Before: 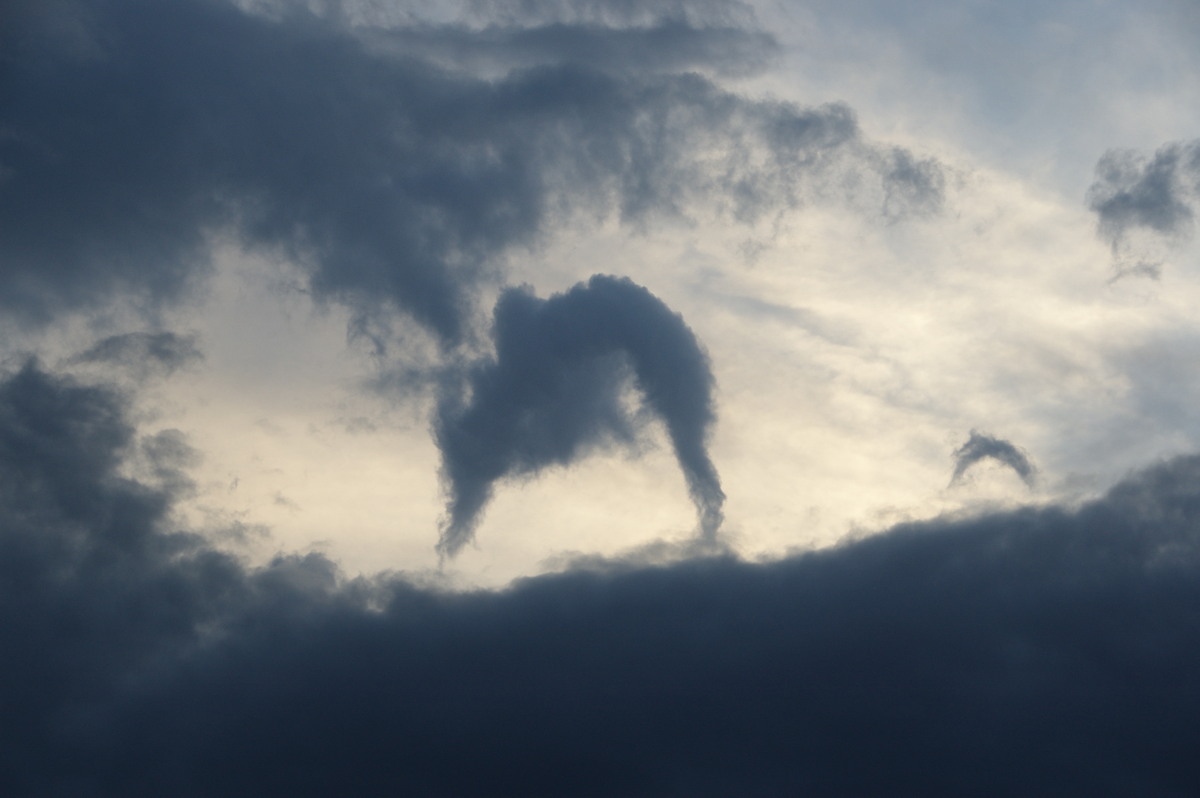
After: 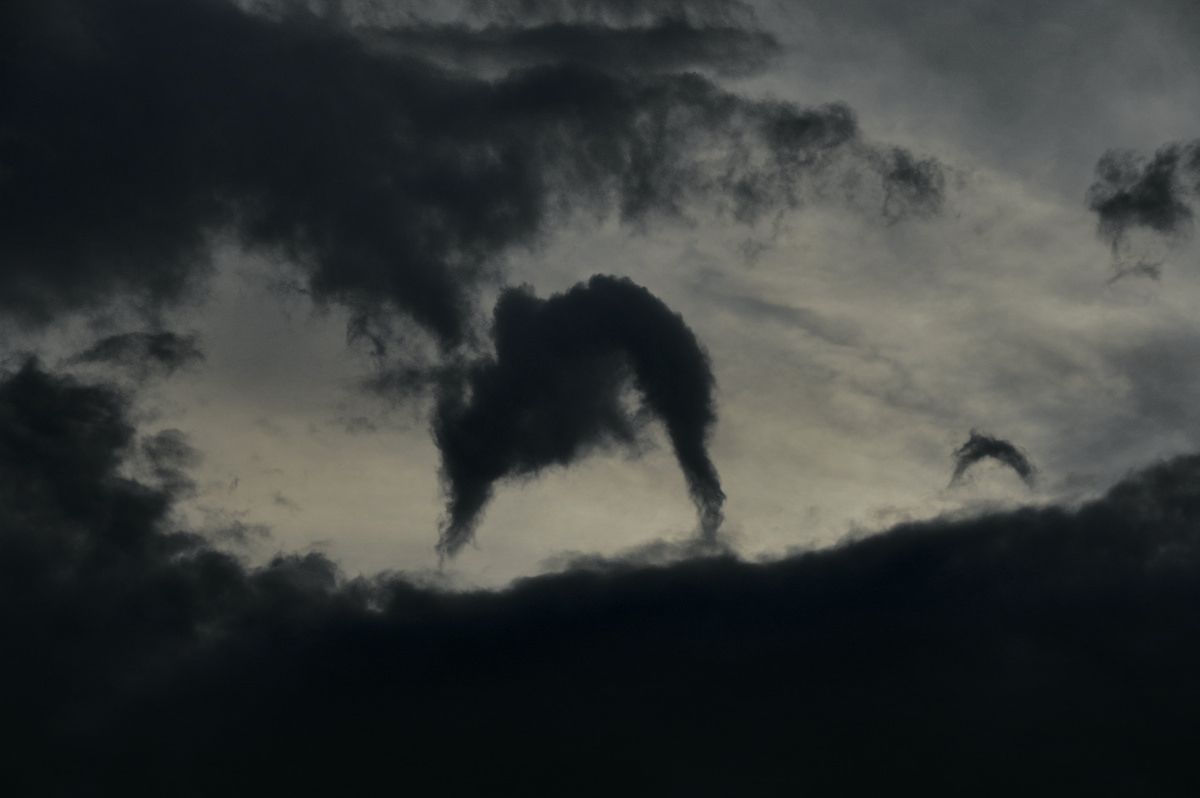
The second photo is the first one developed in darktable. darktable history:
contrast equalizer: y [[0.609, 0.611, 0.615, 0.613, 0.607, 0.603], [0.504, 0.498, 0.496, 0.499, 0.506, 0.516], [0 ×6], [0 ×6], [0 ×6]]
tone curve: curves: ch0 [(0, 0.012) (0.144, 0.137) (0.326, 0.386) (0.489, 0.573) (0.656, 0.763) (0.849, 0.902) (1, 0.974)]; ch1 [(0, 0) (0.366, 0.367) (0.475, 0.453) (0.494, 0.493) (0.504, 0.497) (0.544, 0.579) (0.562, 0.619) (0.622, 0.694) (1, 1)]; ch2 [(0, 0) (0.333, 0.346) (0.375, 0.375) (0.424, 0.43) (0.476, 0.492) (0.502, 0.503) (0.533, 0.541) (0.572, 0.615) (0.605, 0.656) (0.641, 0.709) (1, 1)], color space Lab, independent channels, preserve colors none
exposure: exposure -2.412 EV, compensate exposure bias true, compensate highlight preservation false
